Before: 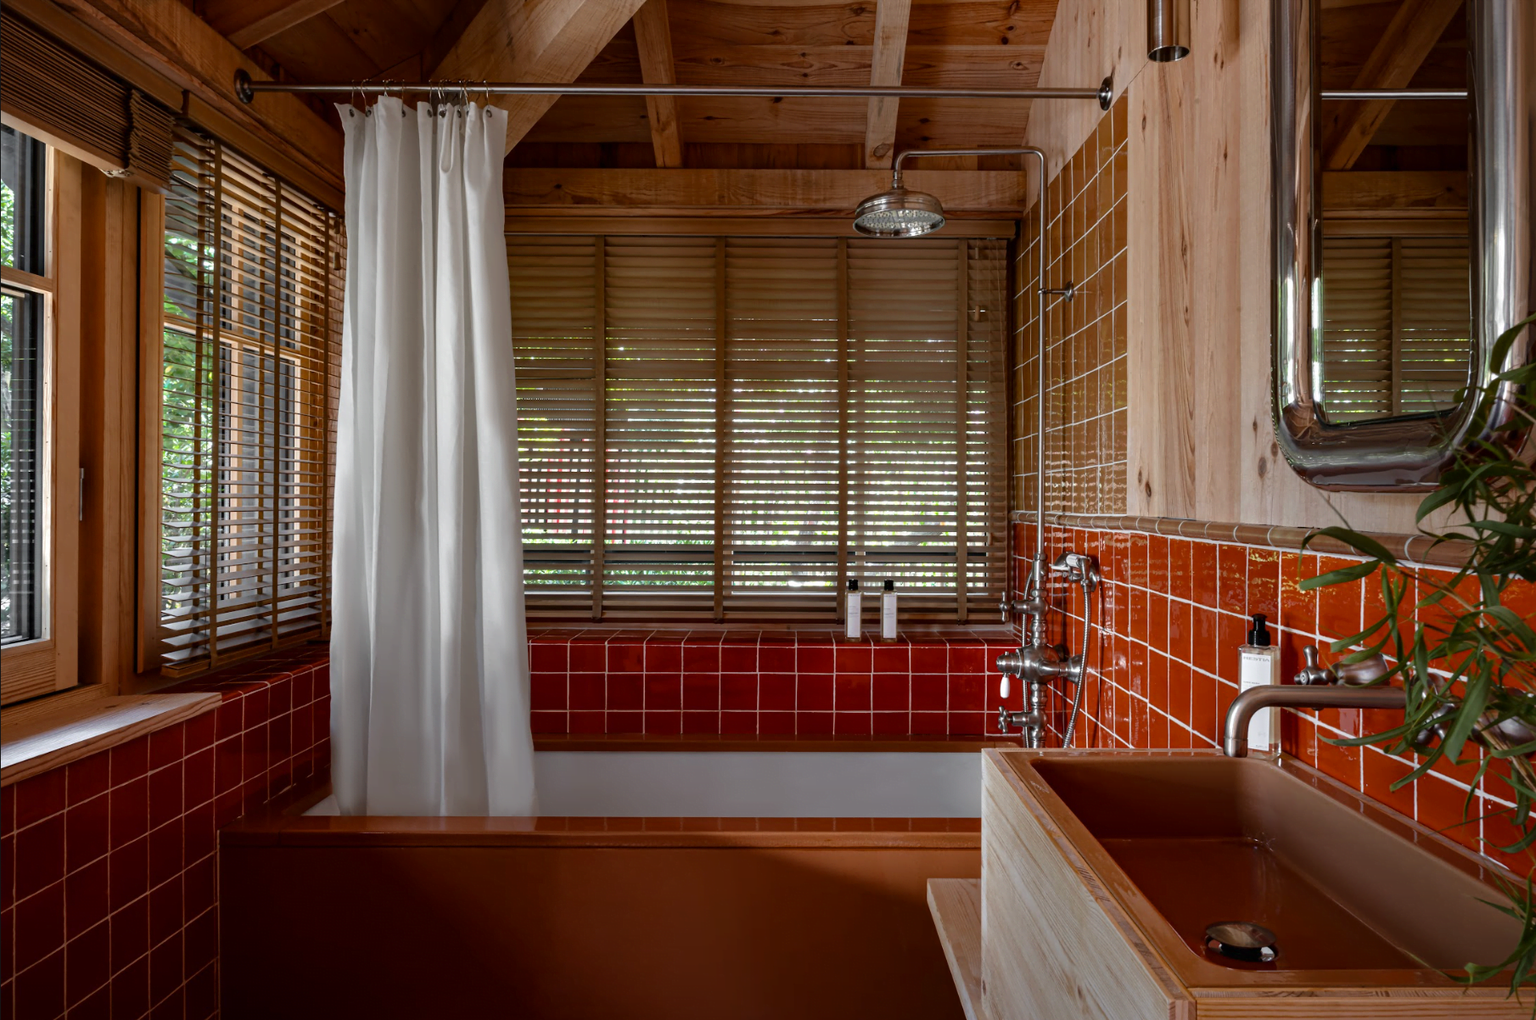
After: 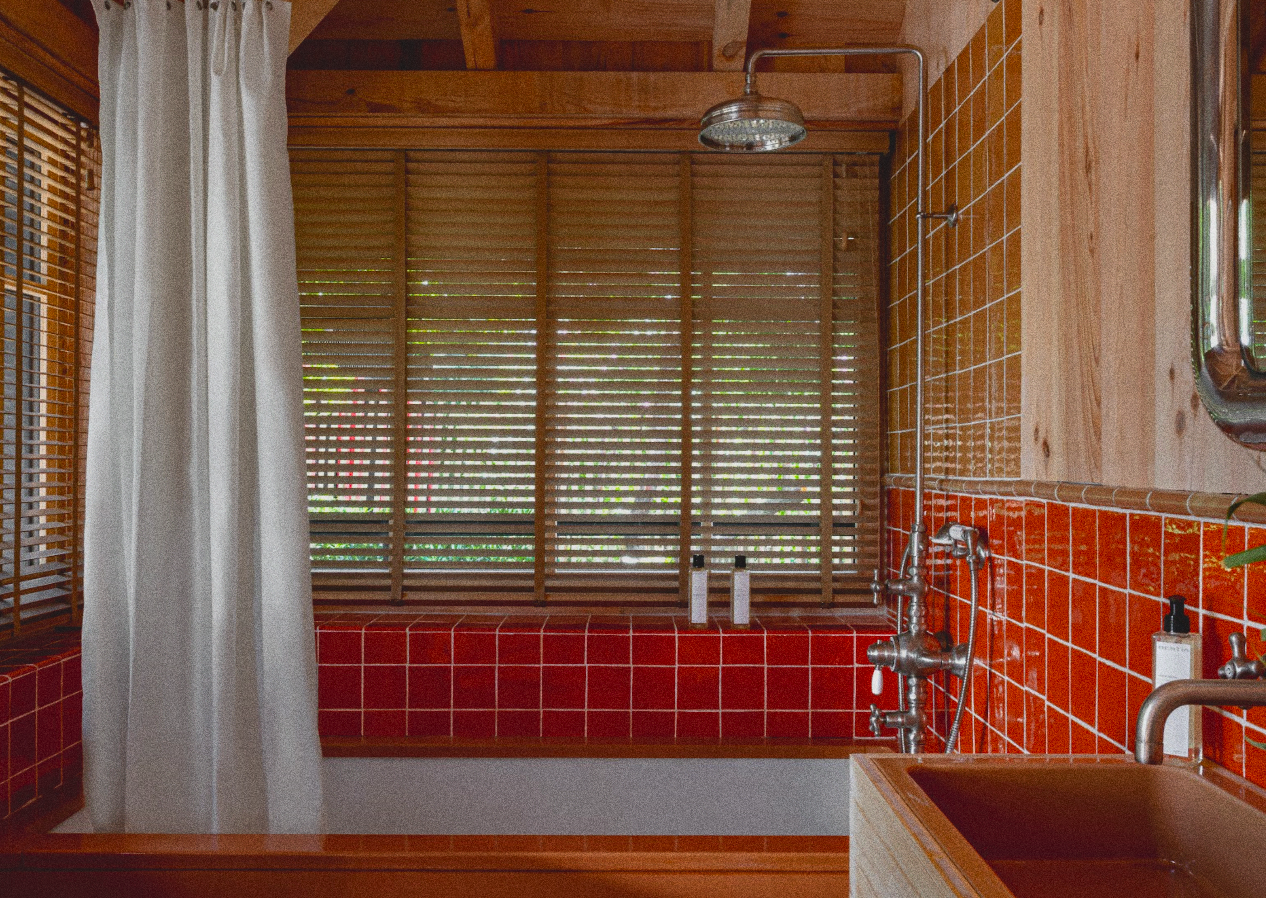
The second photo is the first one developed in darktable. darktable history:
crop and rotate: left 17.046%, top 10.659%, right 12.989%, bottom 14.553%
grain: coarseness 0.09 ISO, strength 40%
contrast brightness saturation: contrast -0.19, saturation 0.19
